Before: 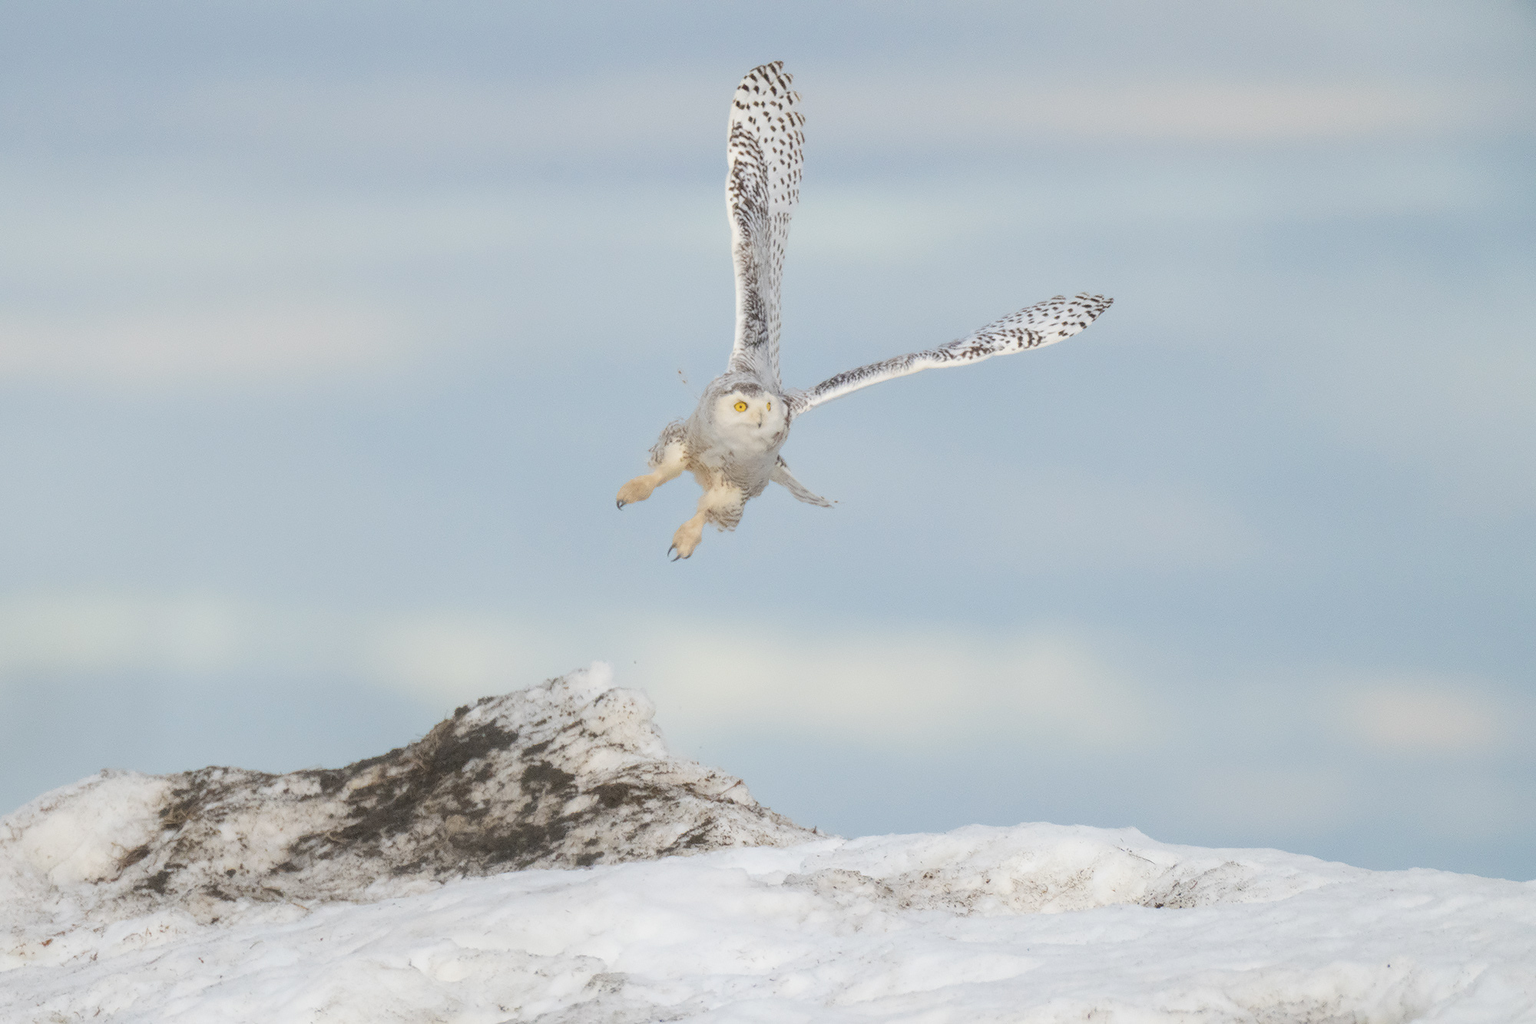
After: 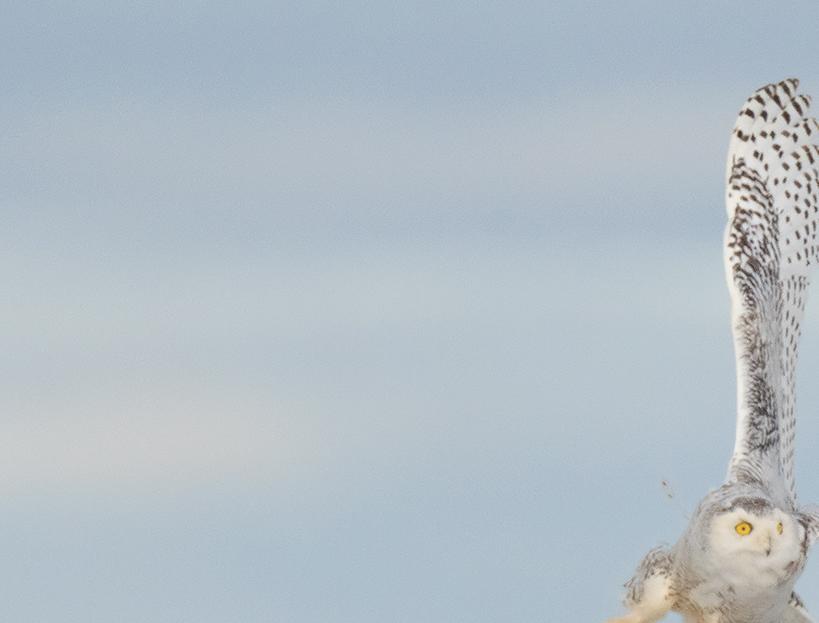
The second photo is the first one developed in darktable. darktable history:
crop and rotate: left 11.092%, top 0.099%, right 47.916%, bottom 53.156%
